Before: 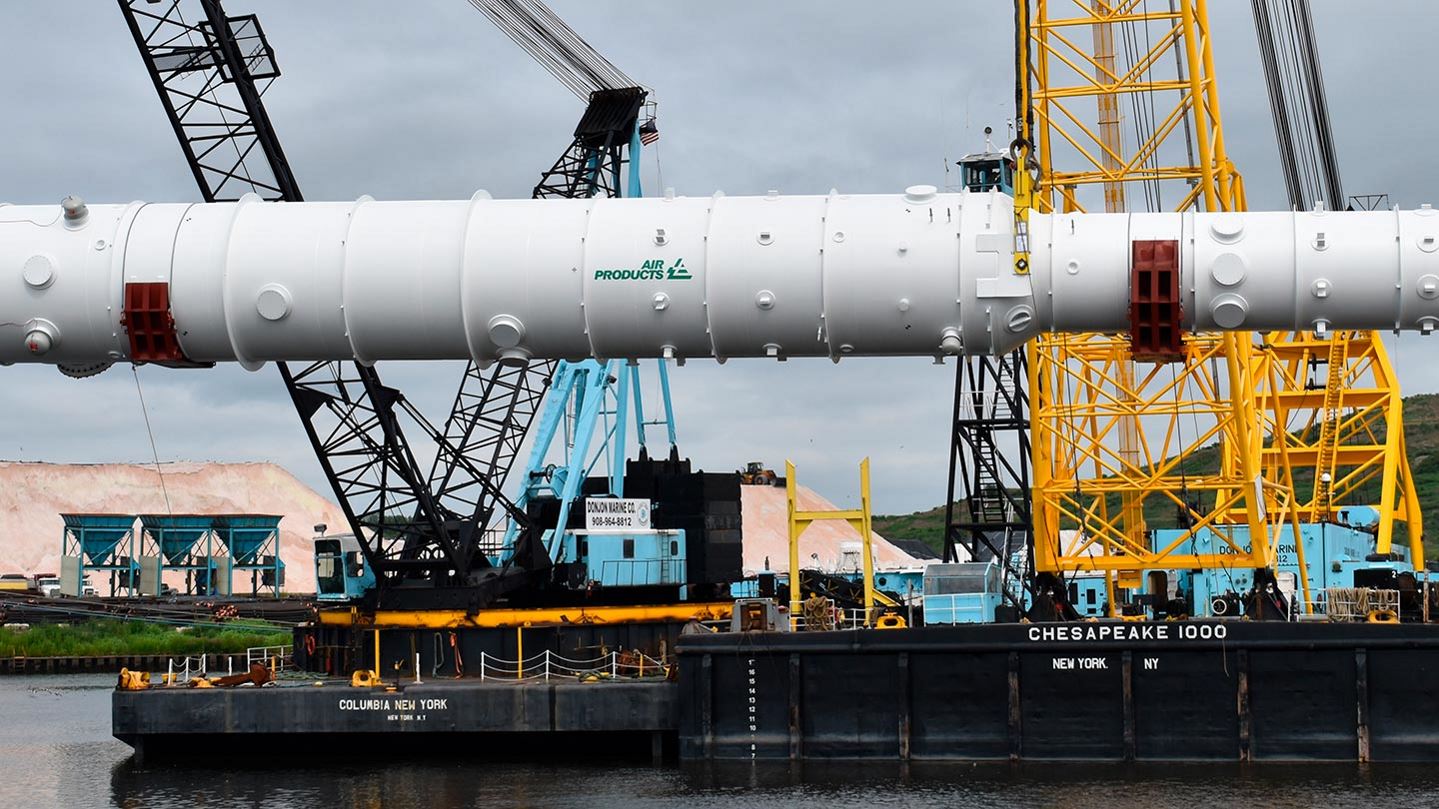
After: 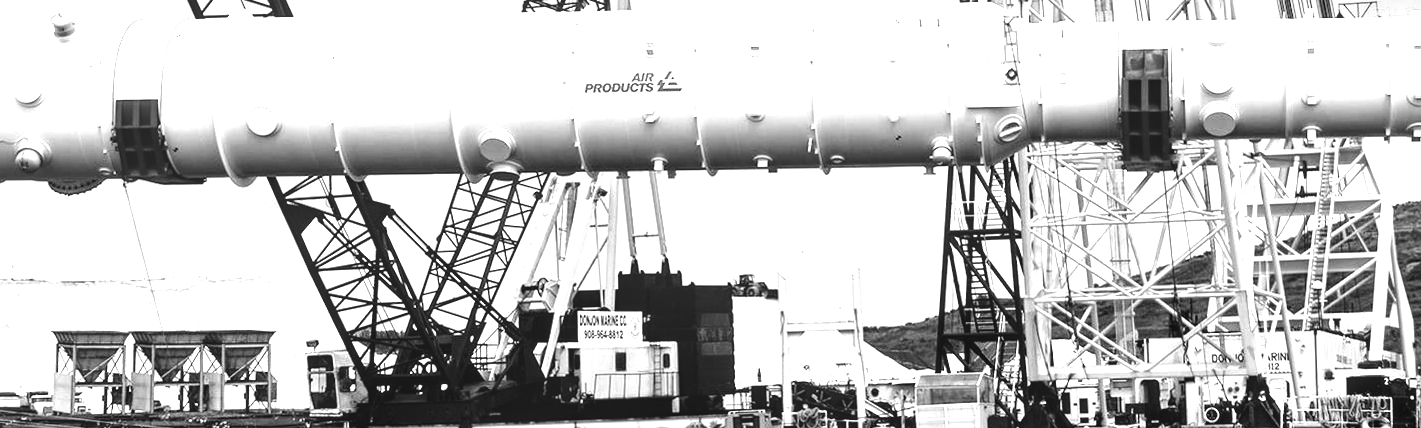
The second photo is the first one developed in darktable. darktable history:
crop and rotate: top 23.043%, bottom 23.437%
monochrome: a 73.58, b 64.21
rotate and perspective: rotation -0.45°, automatic cropping original format, crop left 0.008, crop right 0.992, crop top 0.012, crop bottom 0.988
local contrast: on, module defaults
white balance: red 0.926, green 1.003, blue 1.133
tone equalizer: -8 EV -1.08 EV, -7 EV -1.01 EV, -6 EV -0.867 EV, -5 EV -0.578 EV, -3 EV 0.578 EV, -2 EV 0.867 EV, -1 EV 1.01 EV, +0 EV 1.08 EV, edges refinement/feathering 500, mask exposure compensation -1.57 EV, preserve details no
exposure: black level correction 0, exposure 0.7 EV, compensate exposure bias true, compensate highlight preservation false
